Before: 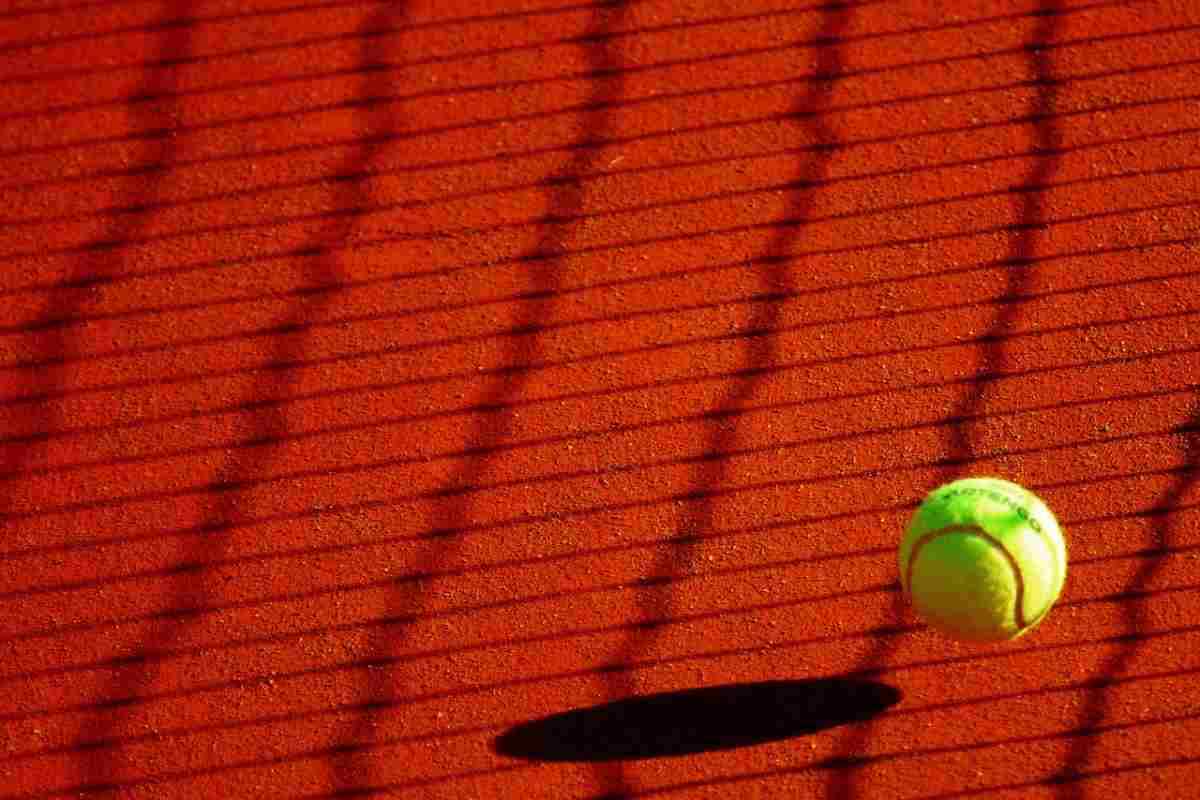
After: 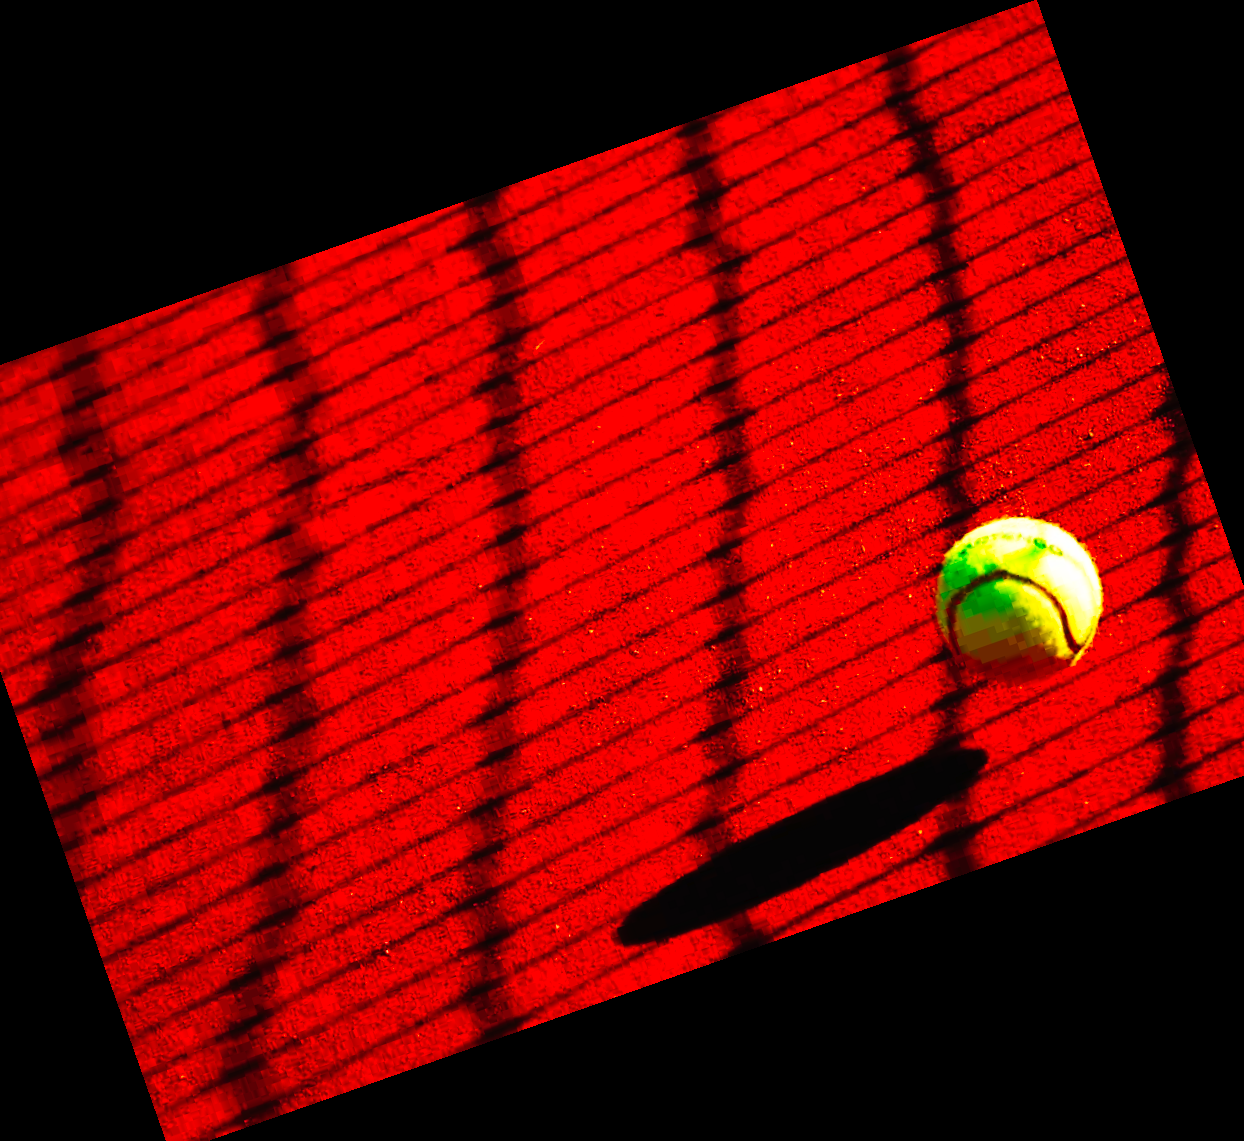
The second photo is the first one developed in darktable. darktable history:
crop and rotate: angle 19.43°, left 6.812%, right 4.125%, bottom 1.087%
tone curve: curves: ch0 [(0, 0) (0.003, 0.01) (0.011, 0.012) (0.025, 0.012) (0.044, 0.017) (0.069, 0.021) (0.1, 0.025) (0.136, 0.03) (0.177, 0.037) (0.224, 0.052) (0.277, 0.092) (0.335, 0.16) (0.399, 0.3) (0.468, 0.463) (0.543, 0.639) (0.623, 0.796) (0.709, 0.904) (0.801, 0.962) (0.898, 0.988) (1, 1)], preserve colors none
